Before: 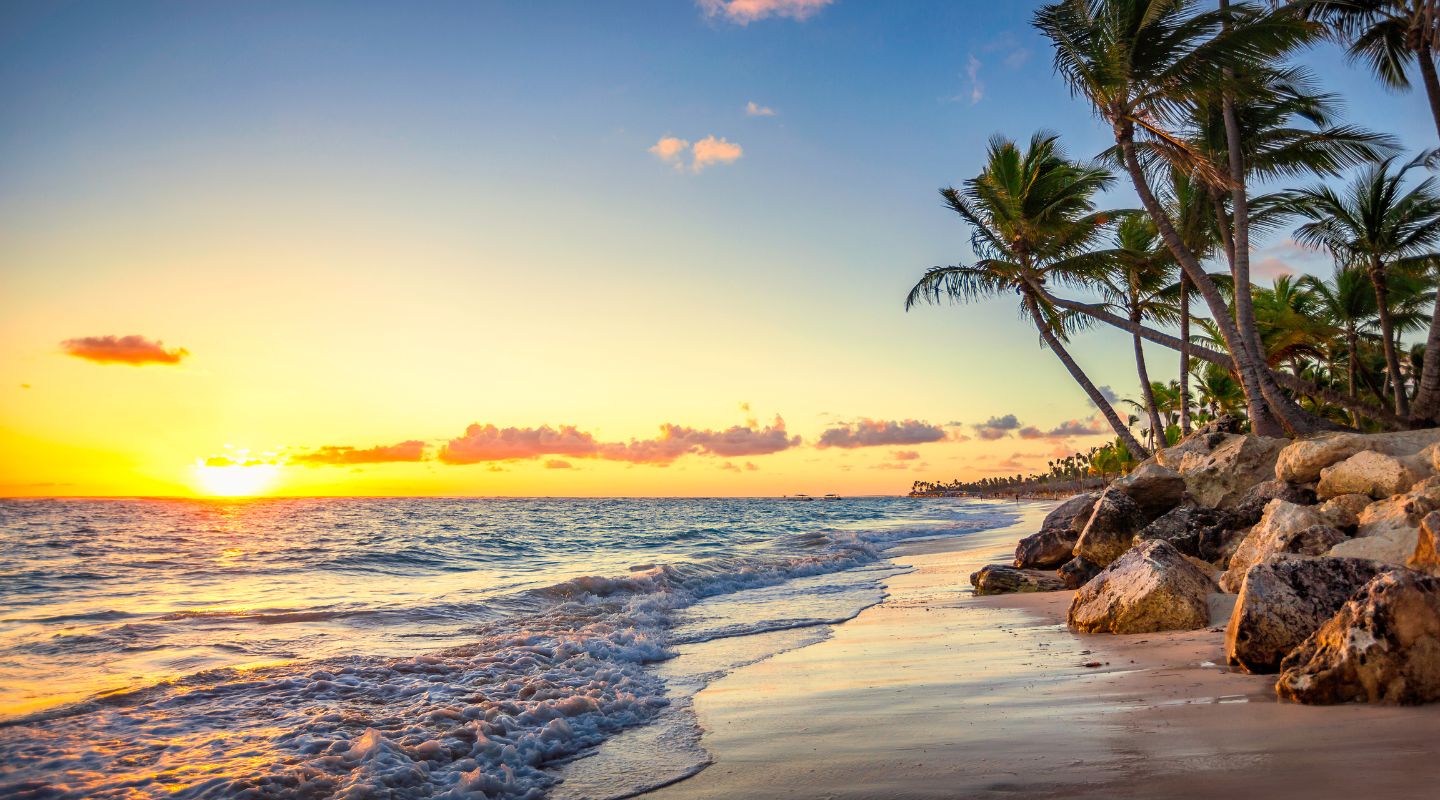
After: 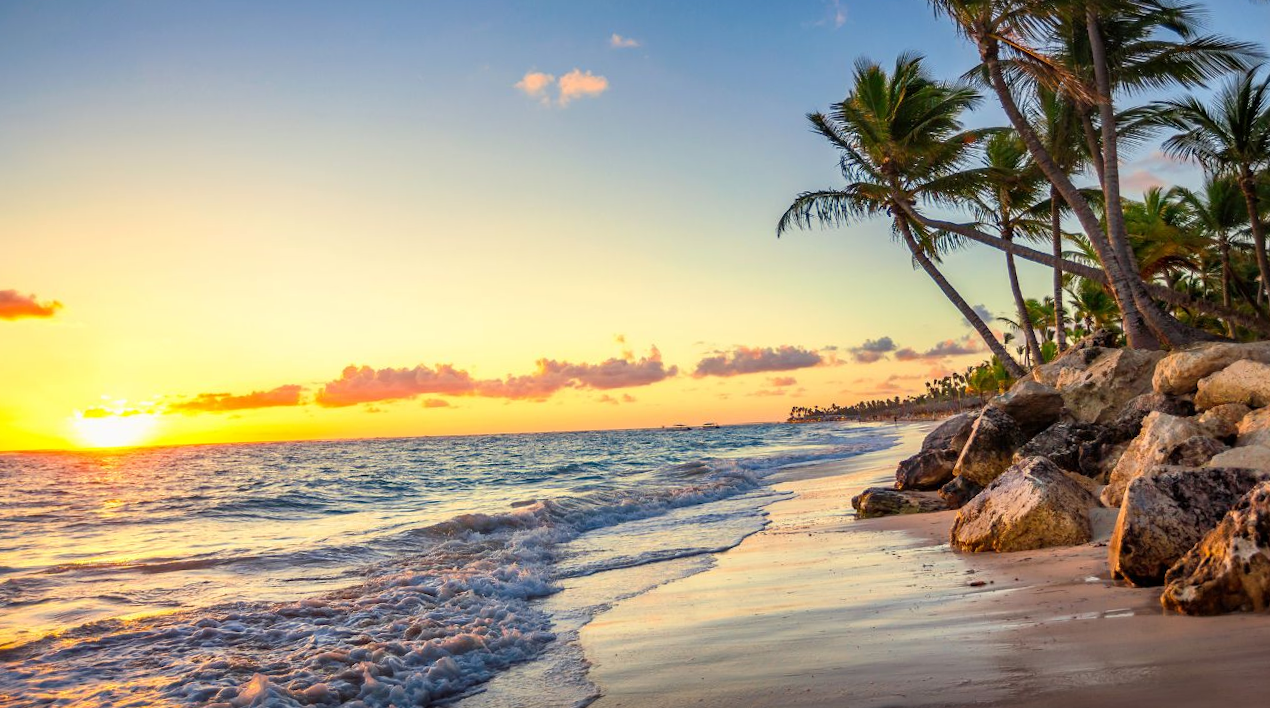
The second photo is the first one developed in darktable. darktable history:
crop and rotate: angle 2.11°, left 6.004%, top 5.705%
